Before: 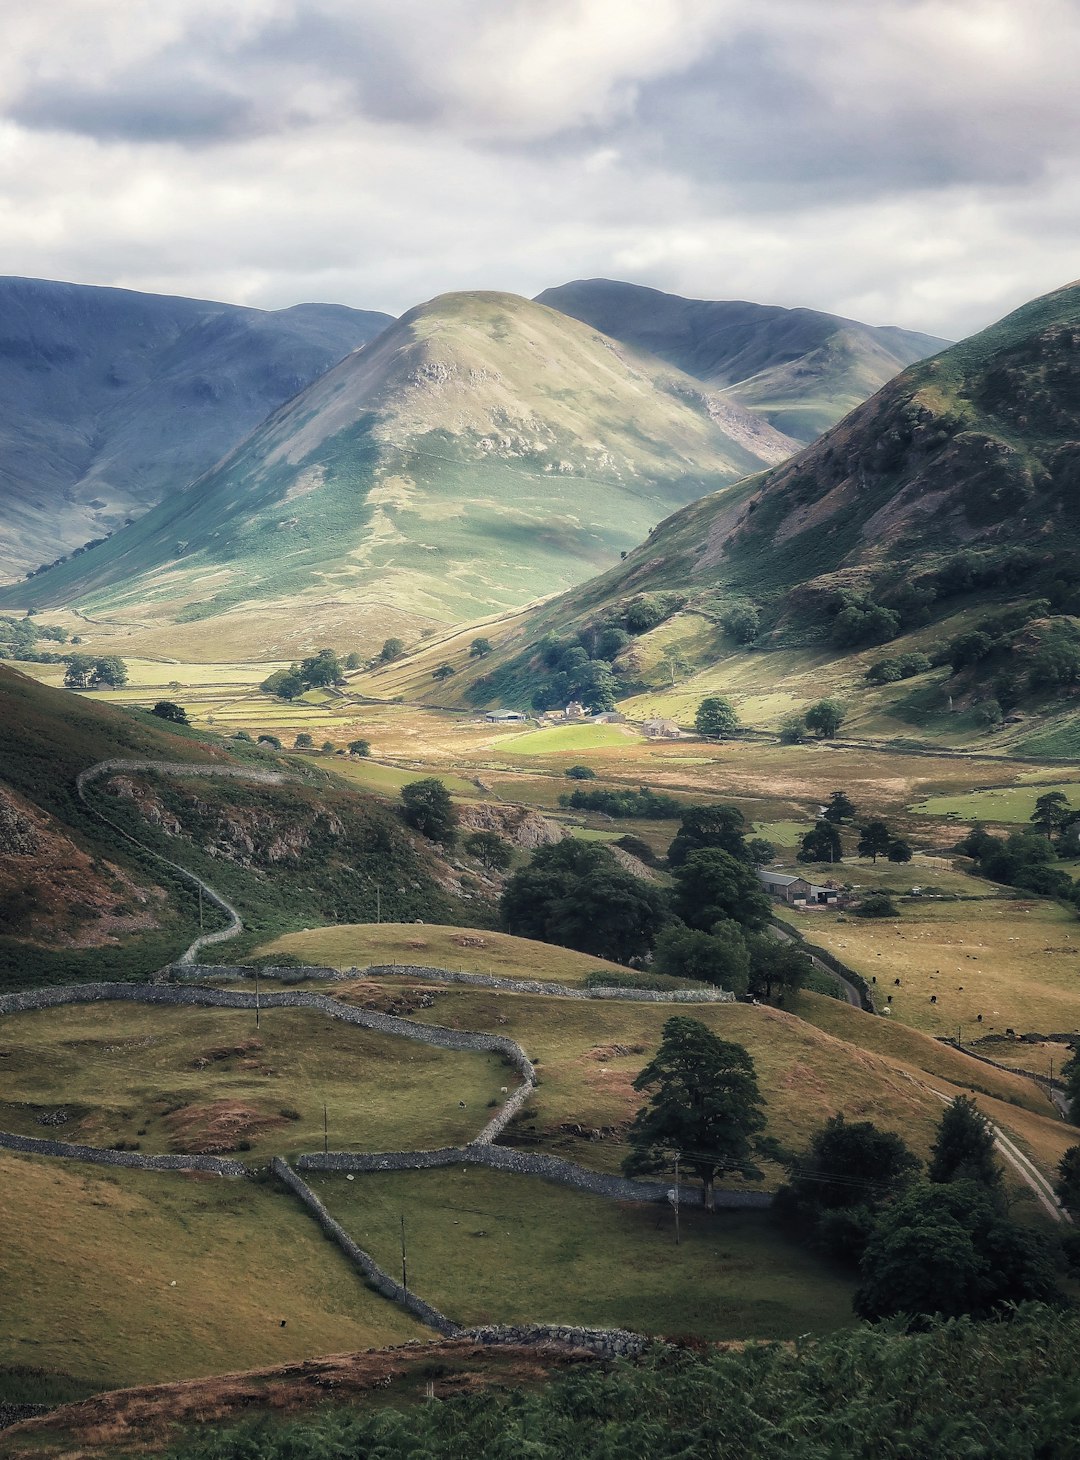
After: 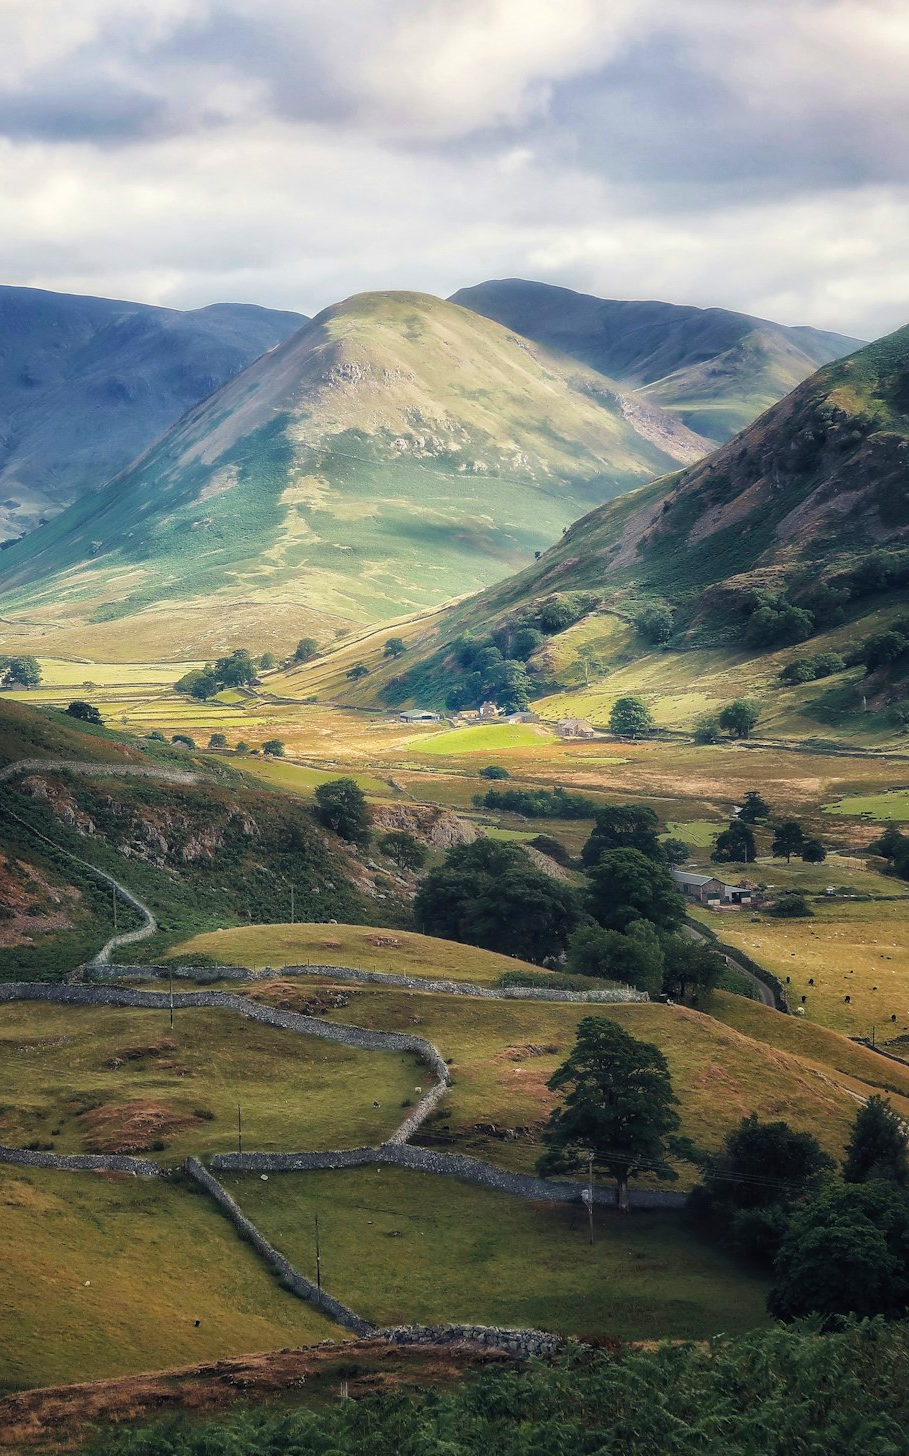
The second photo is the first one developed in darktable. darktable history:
crop: left 8.026%, right 7.374%
color balance rgb: perceptual saturation grading › global saturation 25%, global vibrance 20%
